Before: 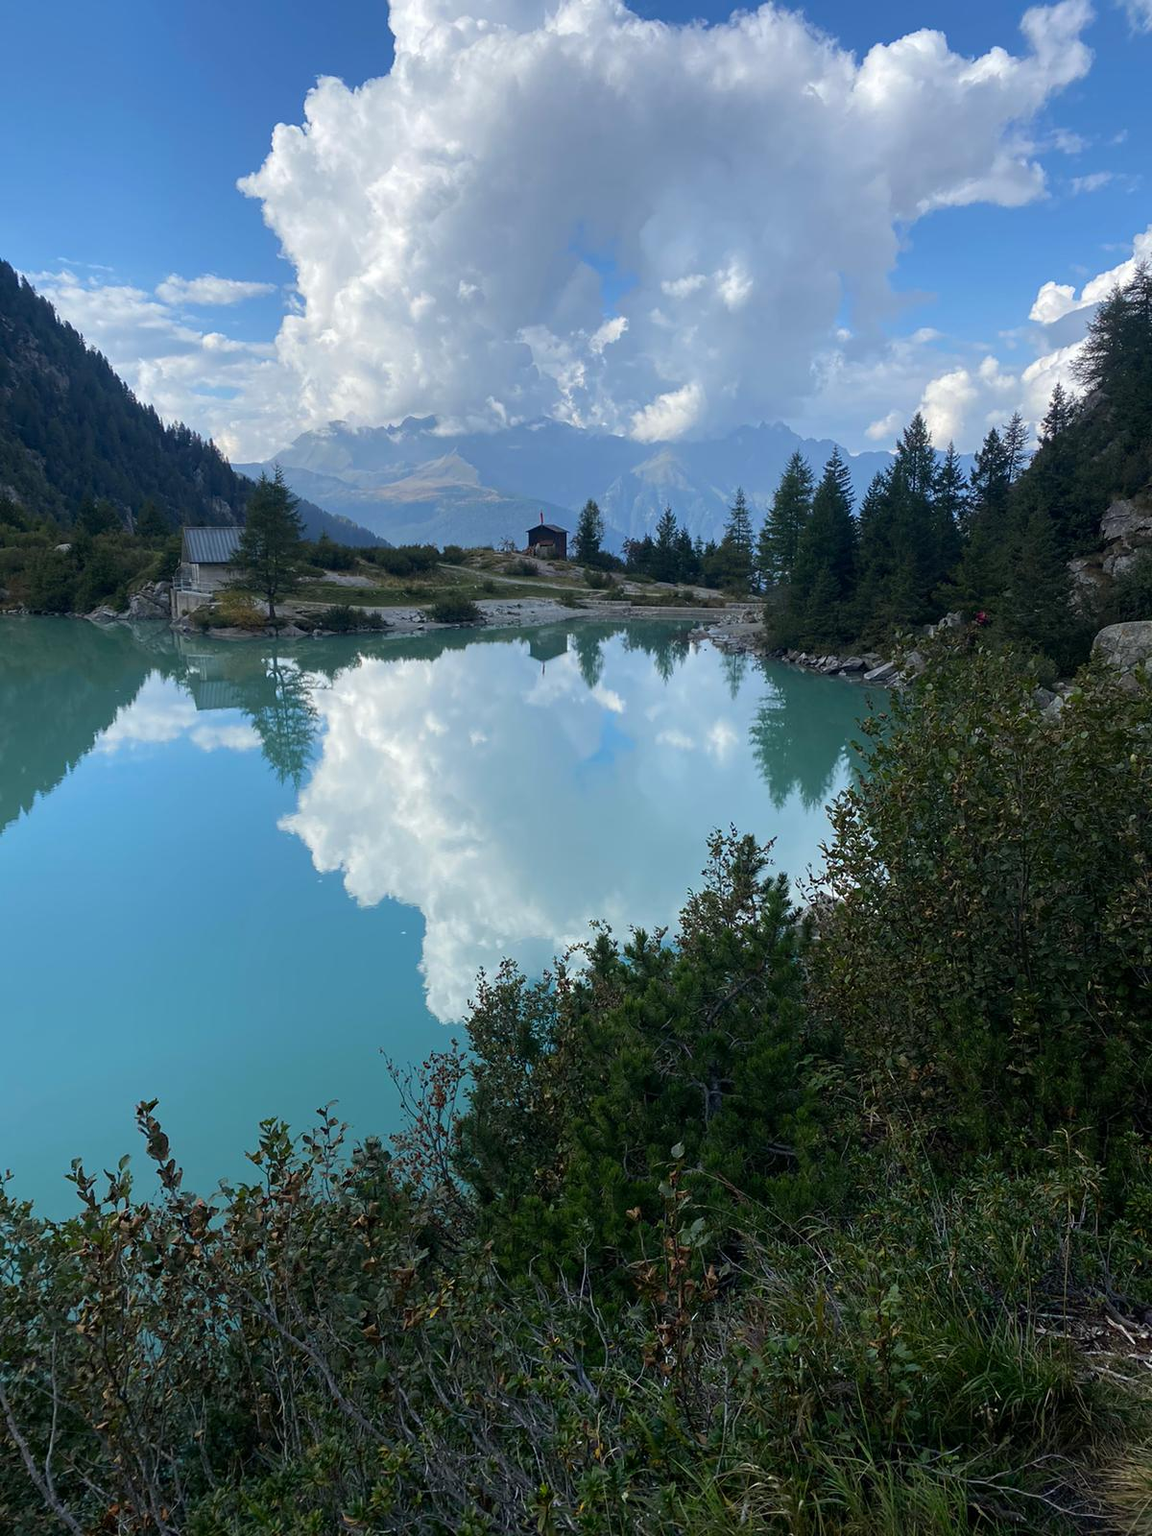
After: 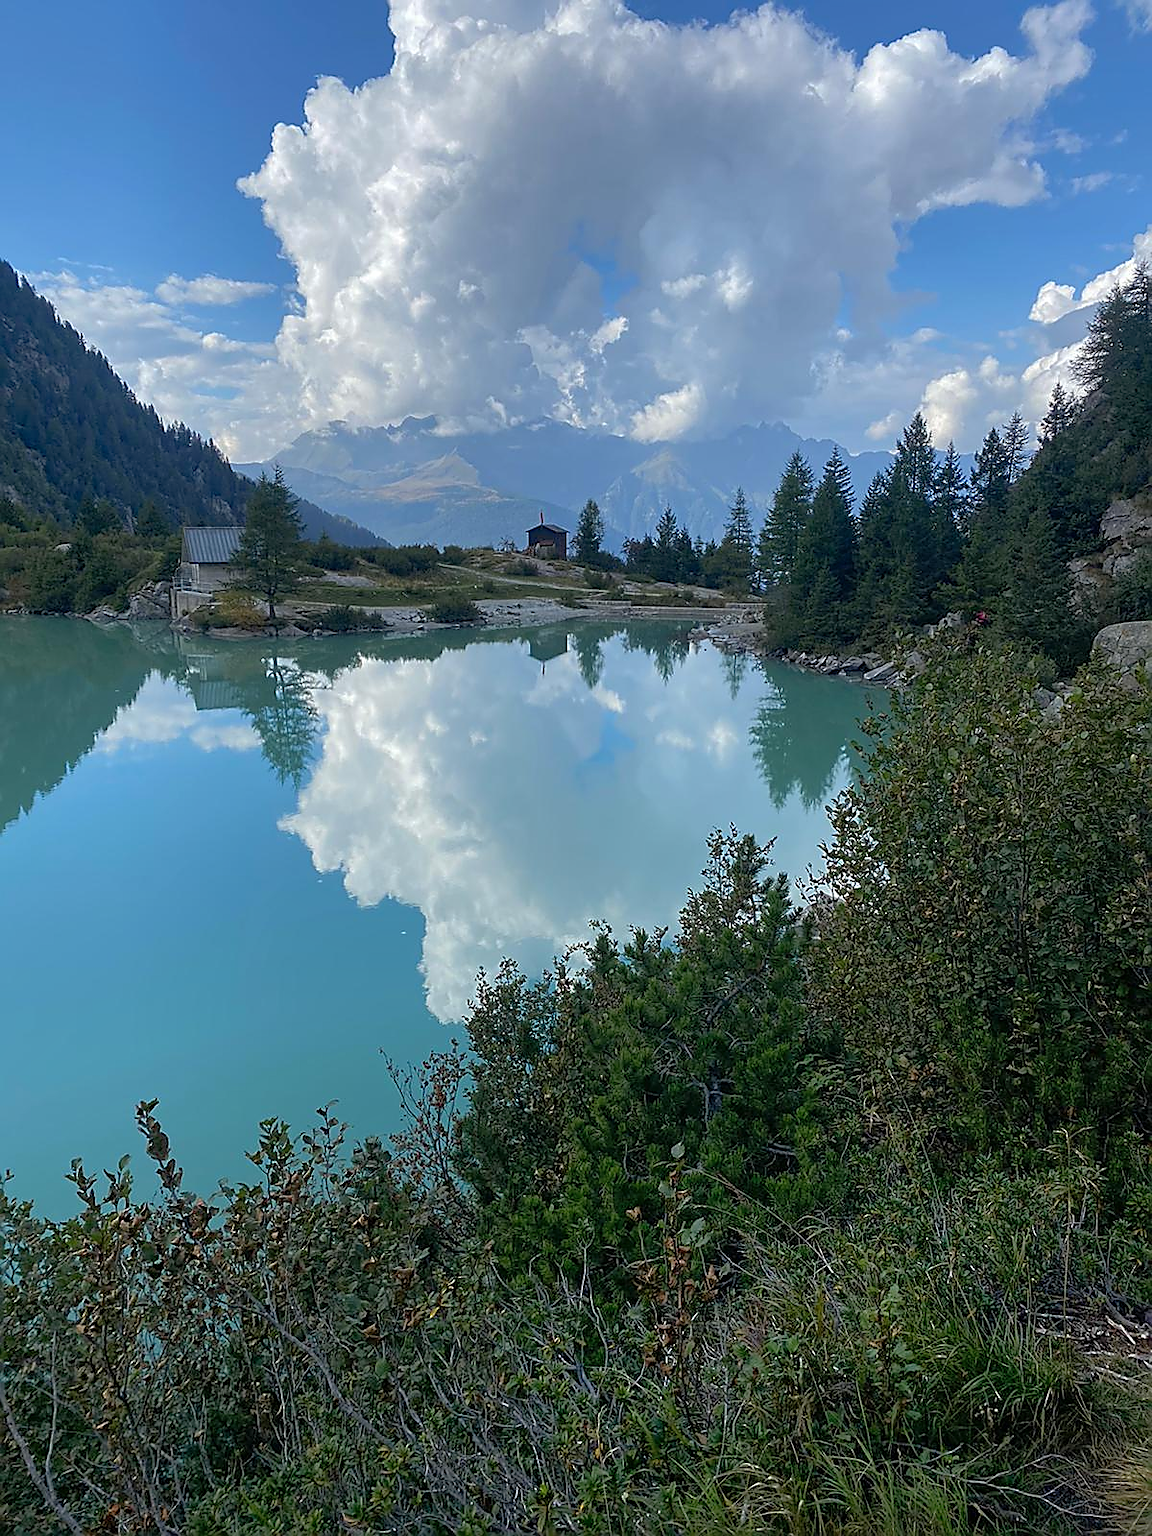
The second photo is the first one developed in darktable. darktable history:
shadows and highlights: on, module defaults
sharpen: radius 1.4, amount 1.25, threshold 0.7
